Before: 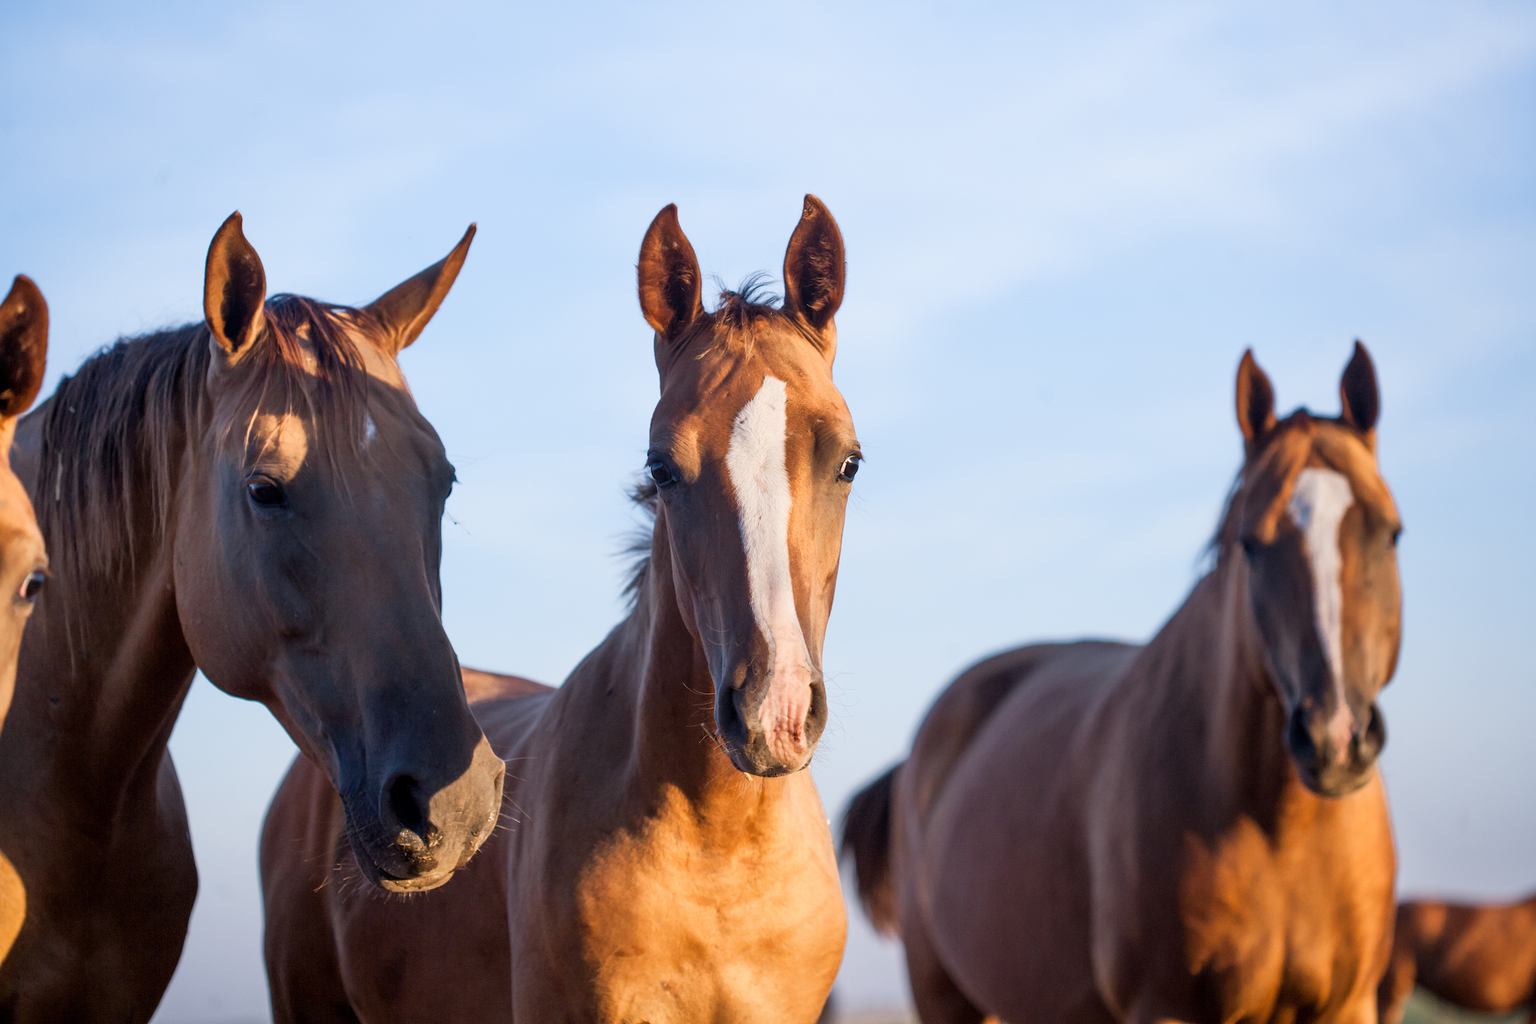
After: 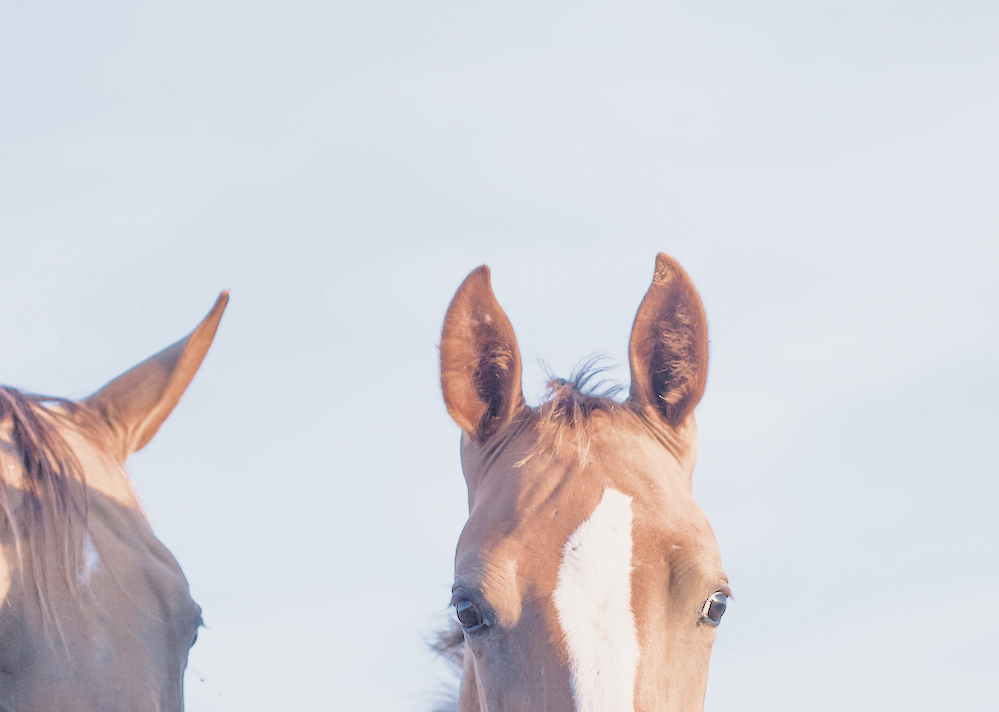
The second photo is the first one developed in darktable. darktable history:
filmic rgb: middle gray luminance 2.5%, black relative exposure -10 EV, white relative exposure 7 EV, threshold 6 EV, dynamic range scaling 10%, target black luminance 0%, hardness 3.19, latitude 44.39%, contrast 0.682, highlights saturation mix 5%, shadows ↔ highlights balance 13.63%, add noise in highlights 0, color science v3 (2019), use custom middle-gray values true, iterations of high-quality reconstruction 0, contrast in highlights soft, enable highlight reconstruction true
crop: left 19.556%, right 30.401%, bottom 46.458%
contrast brightness saturation: contrast -0.05, saturation -0.41
